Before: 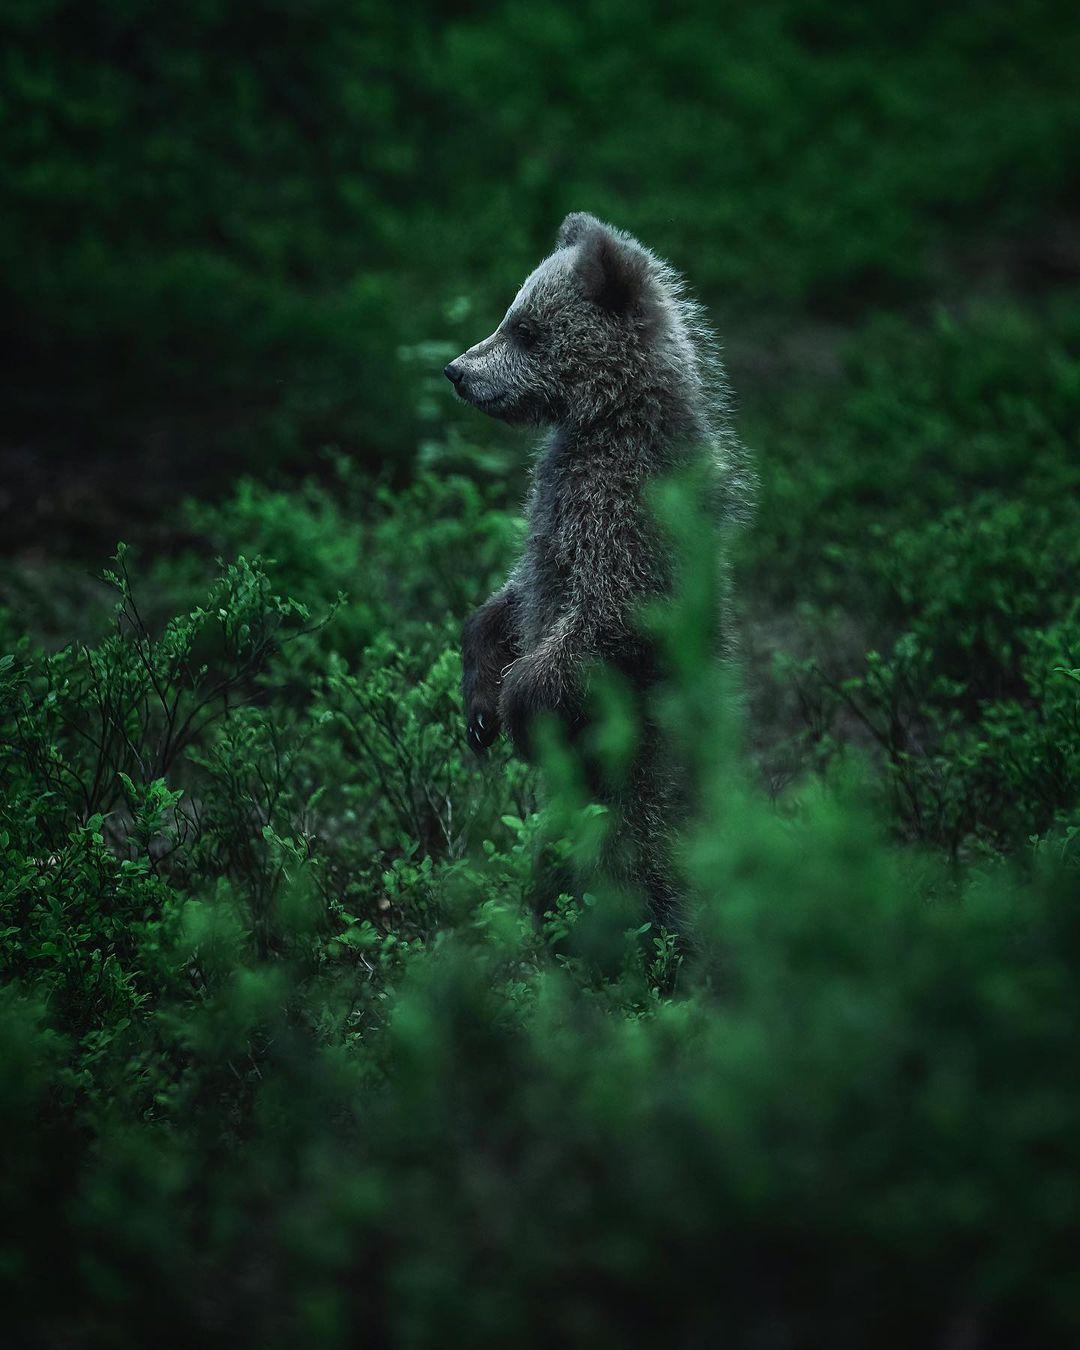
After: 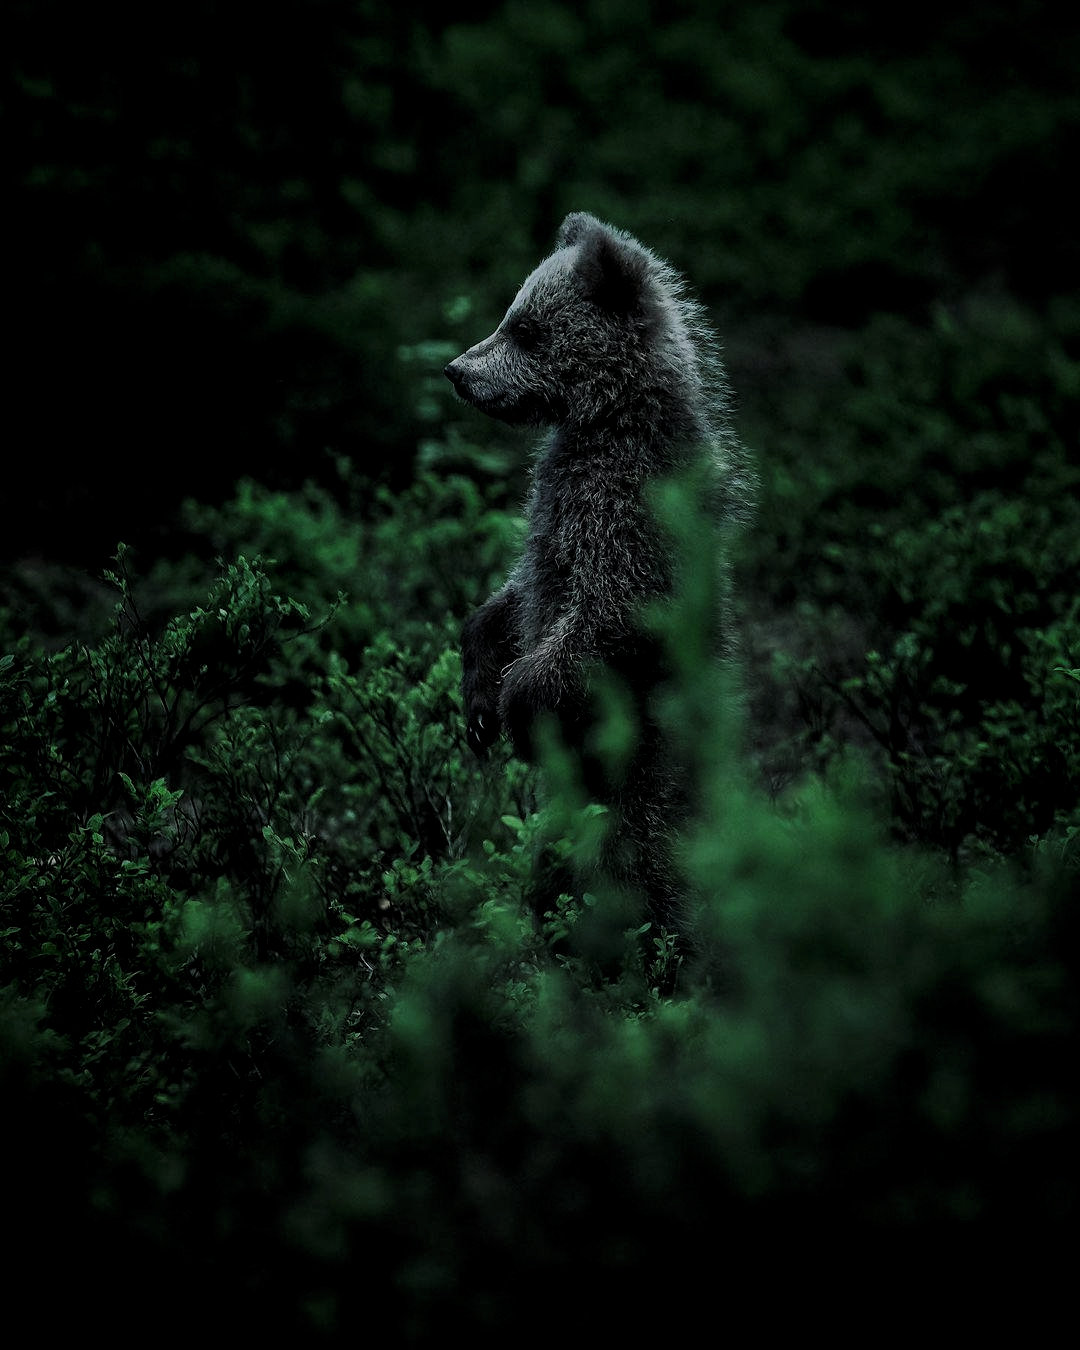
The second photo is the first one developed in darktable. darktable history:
exposure: exposure -0.011 EV, compensate highlight preservation false
levels: levels [0.029, 0.545, 0.971]
filmic rgb: black relative exposure -7.19 EV, white relative exposure 5.39 EV, threshold 5.96 EV, hardness 3.02, enable highlight reconstruction true
